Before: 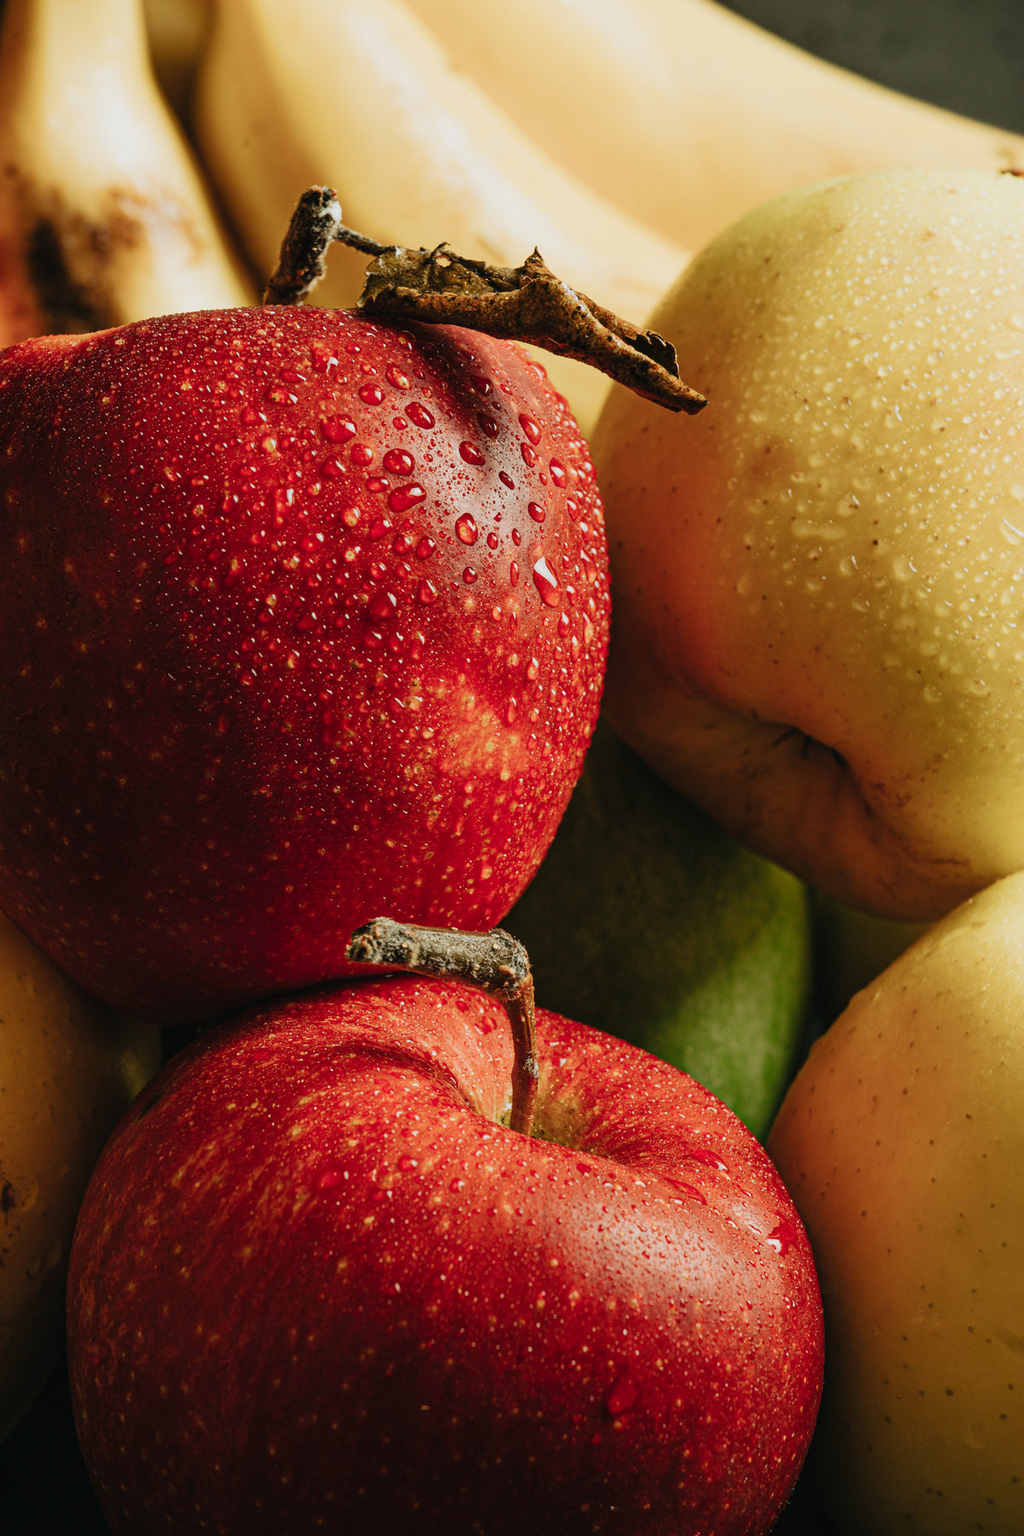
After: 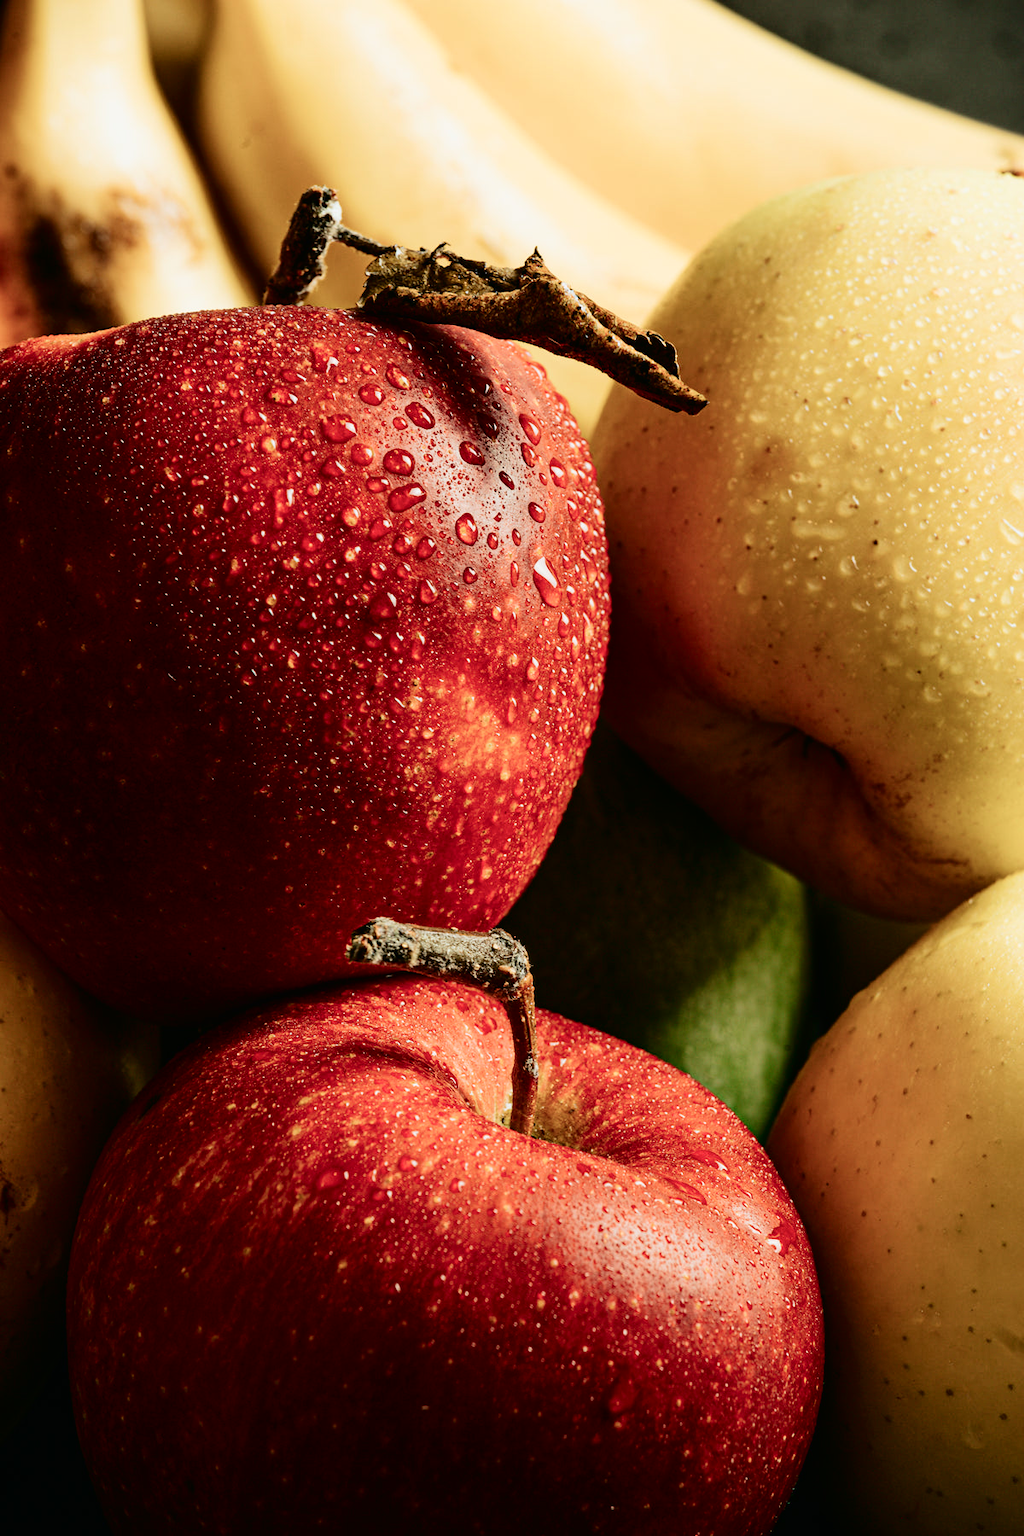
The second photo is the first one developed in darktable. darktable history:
tone curve: curves: ch0 [(0, 0) (0.003, 0.003) (0.011, 0.005) (0.025, 0.008) (0.044, 0.012) (0.069, 0.02) (0.1, 0.031) (0.136, 0.047) (0.177, 0.088) (0.224, 0.141) (0.277, 0.222) (0.335, 0.32) (0.399, 0.422) (0.468, 0.523) (0.543, 0.621) (0.623, 0.715) (0.709, 0.796) (0.801, 0.88) (0.898, 0.962) (1, 1)], color space Lab, independent channels, preserve colors none
